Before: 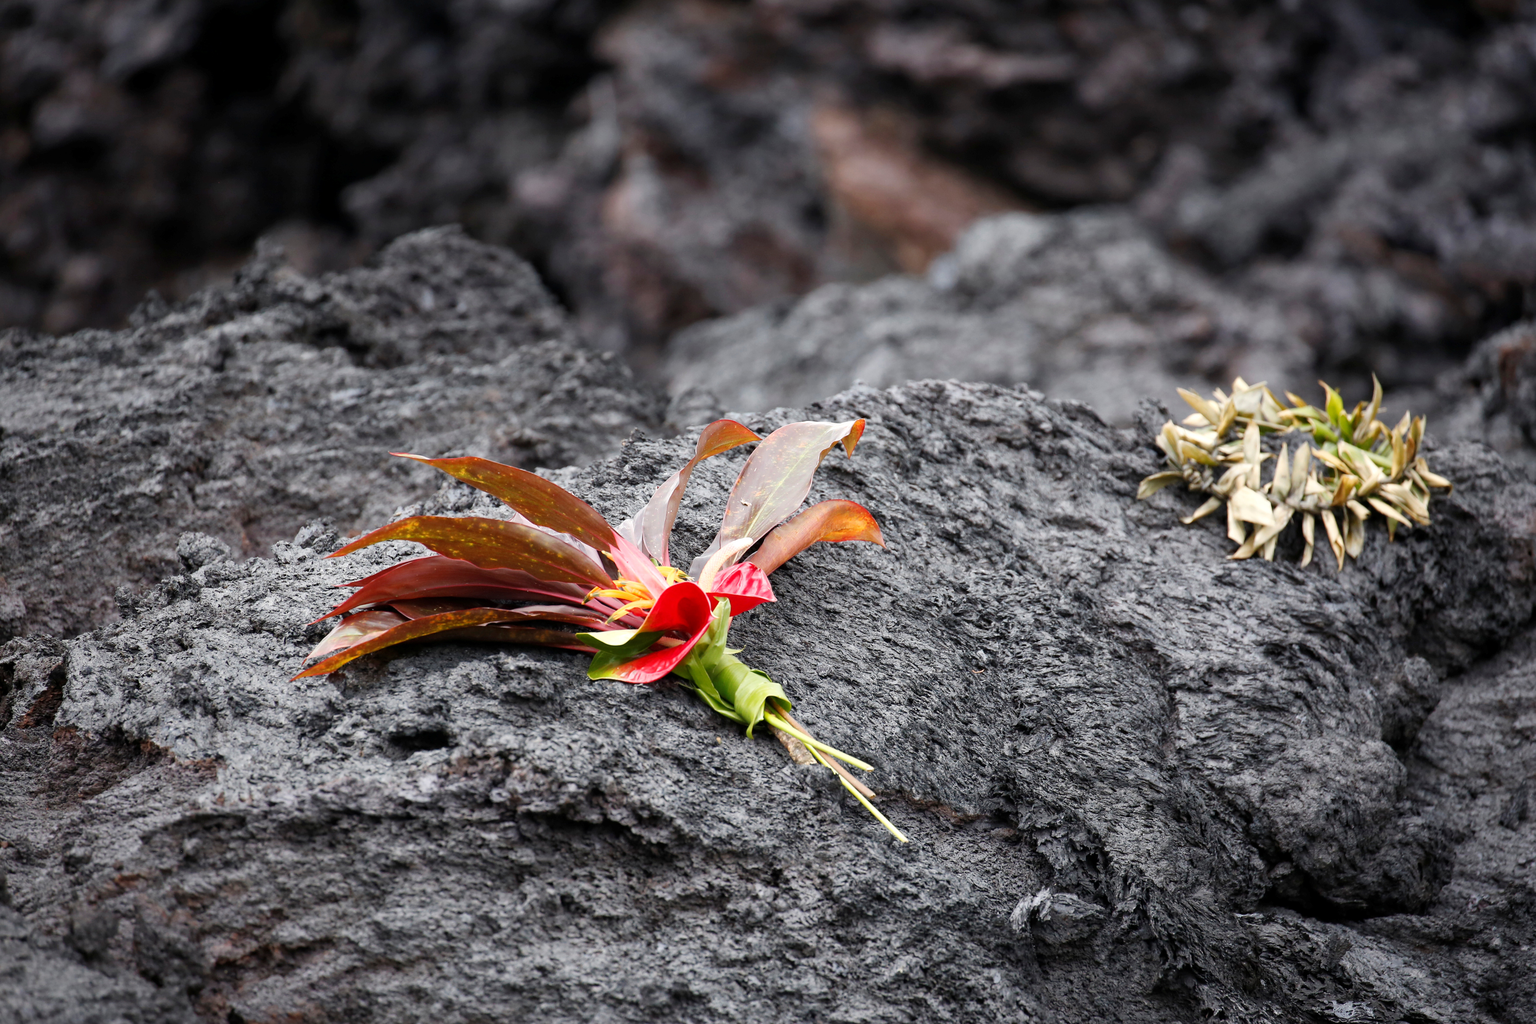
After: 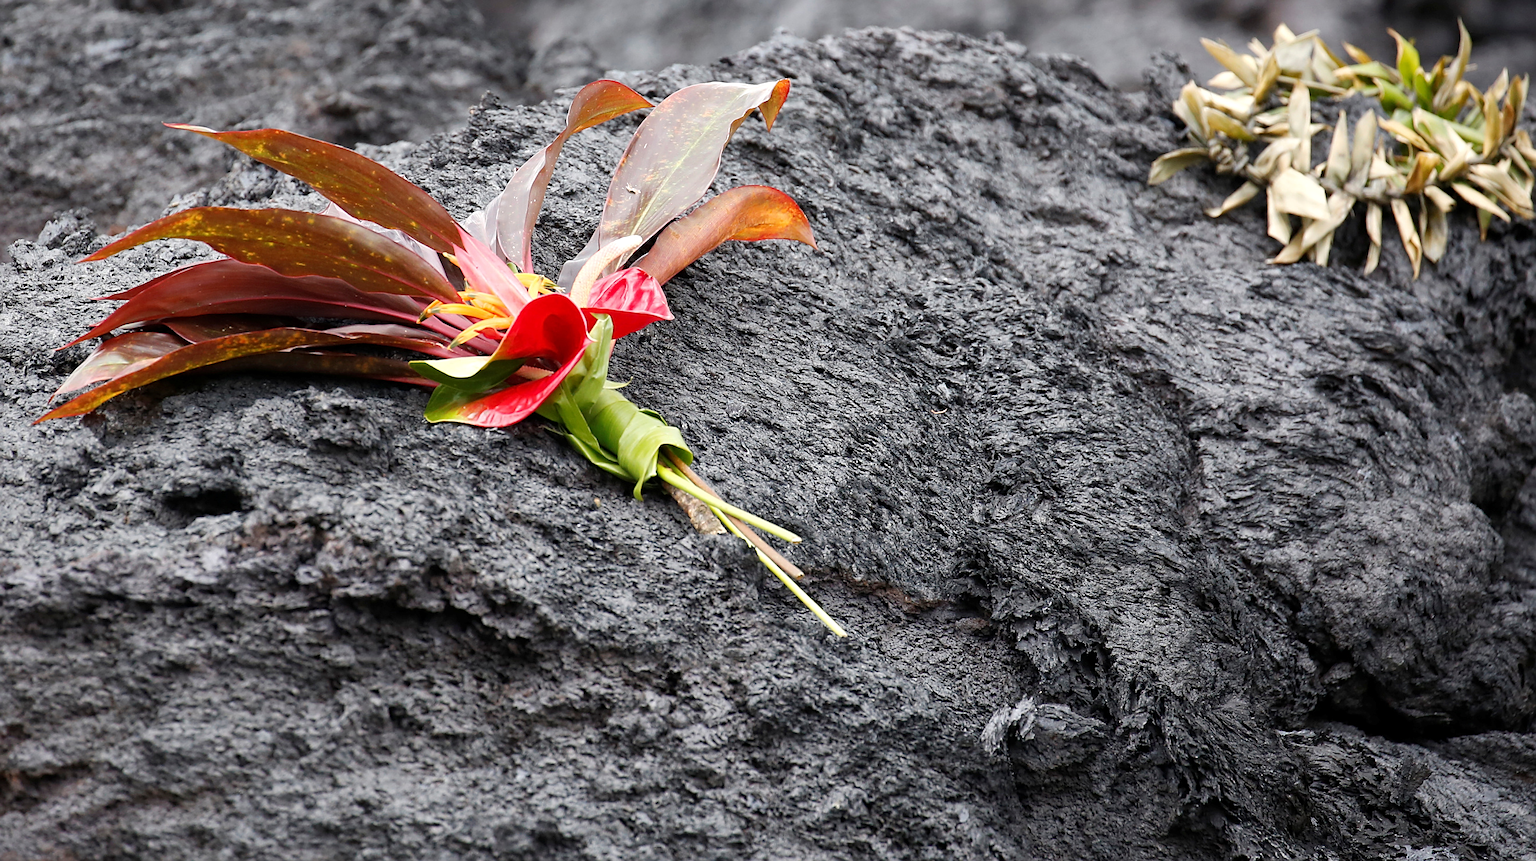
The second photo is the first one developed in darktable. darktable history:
sharpen: on, module defaults
crop and rotate: left 17.296%, top 35.063%, right 6.776%, bottom 0.994%
tone equalizer: edges refinement/feathering 500, mask exposure compensation -1.57 EV, preserve details no
